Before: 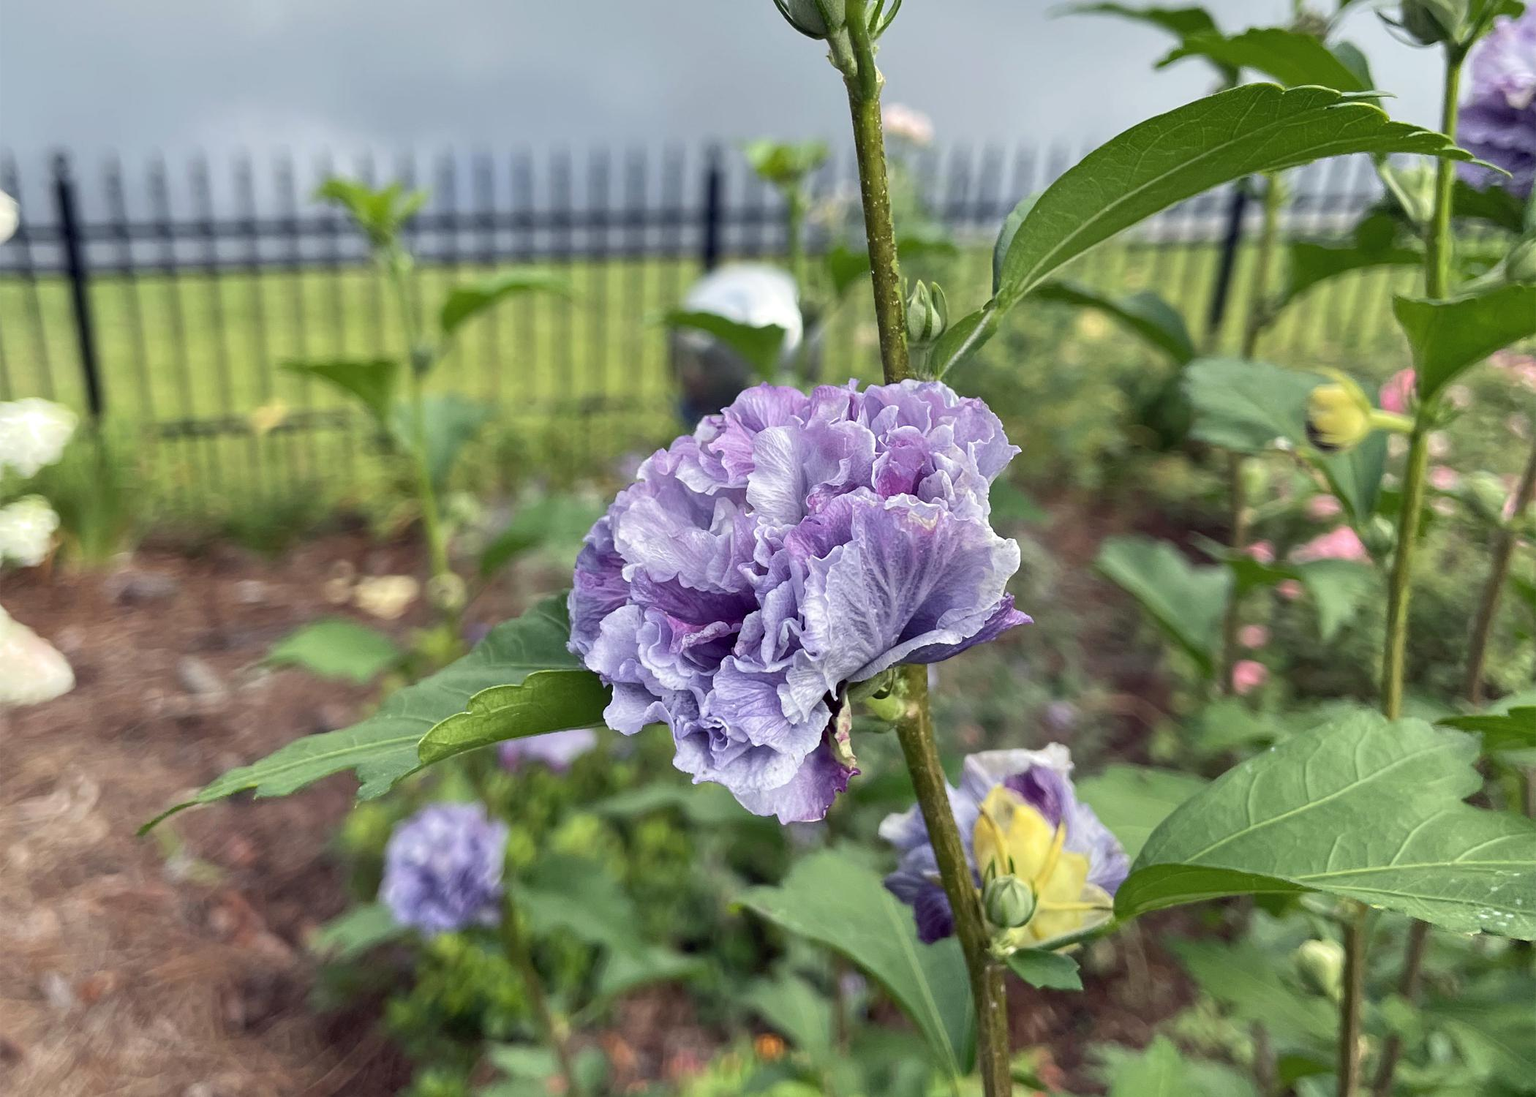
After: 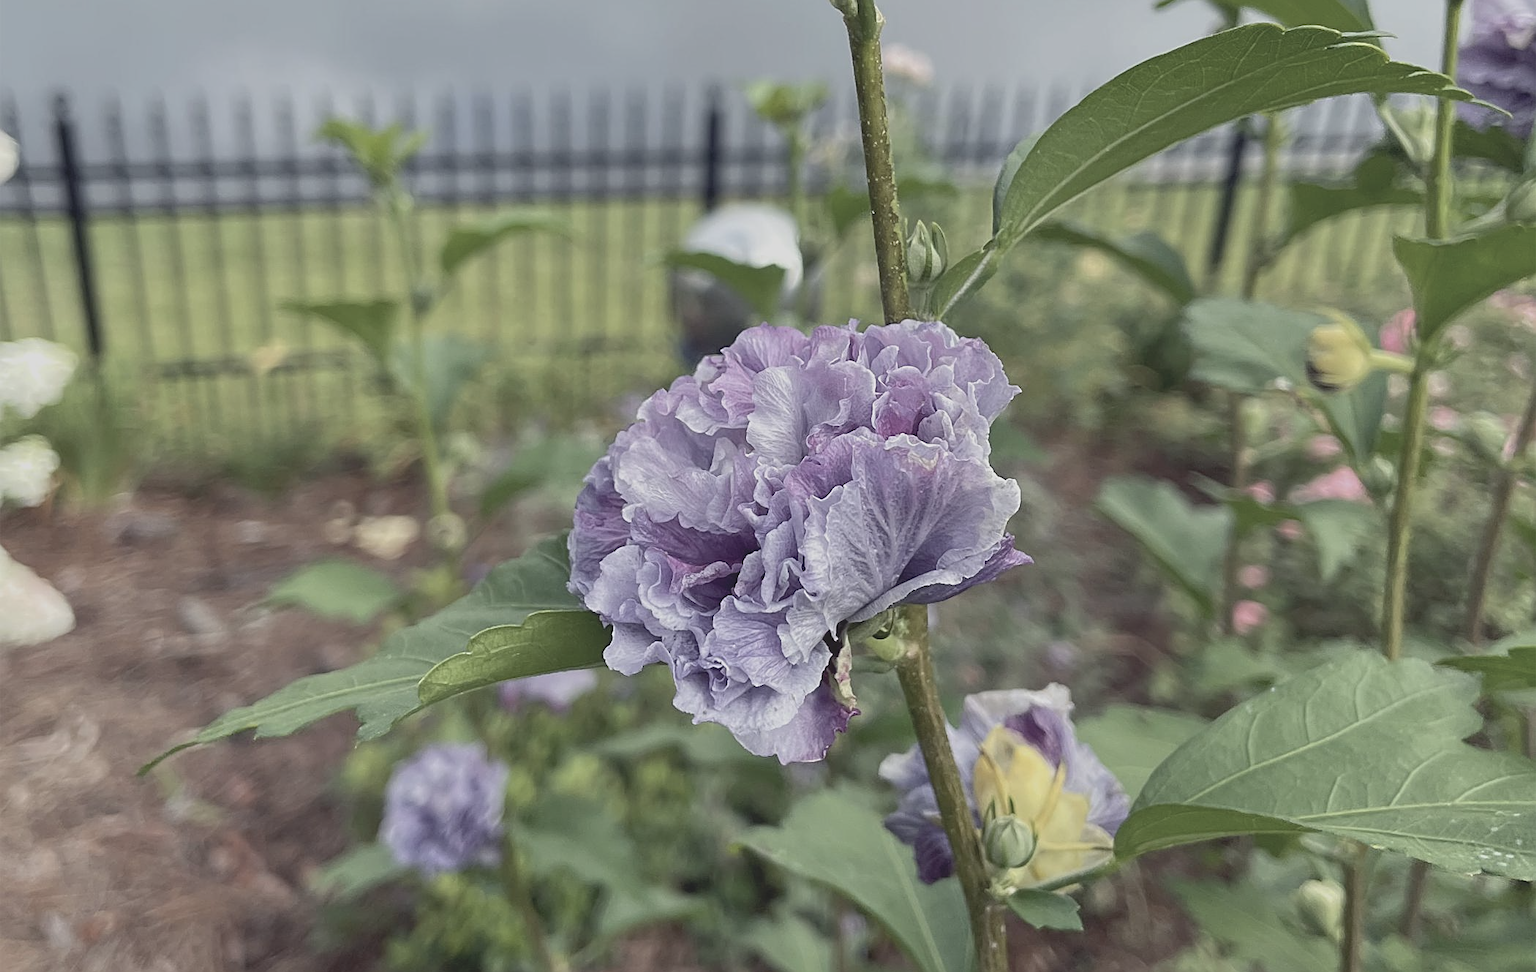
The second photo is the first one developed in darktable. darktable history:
exposure: black level correction 0.002, compensate highlight preservation false
crop and rotate: top 5.483%, bottom 5.793%
sharpen: on, module defaults
contrast brightness saturation: contrast -0.258, saturation -0.44
